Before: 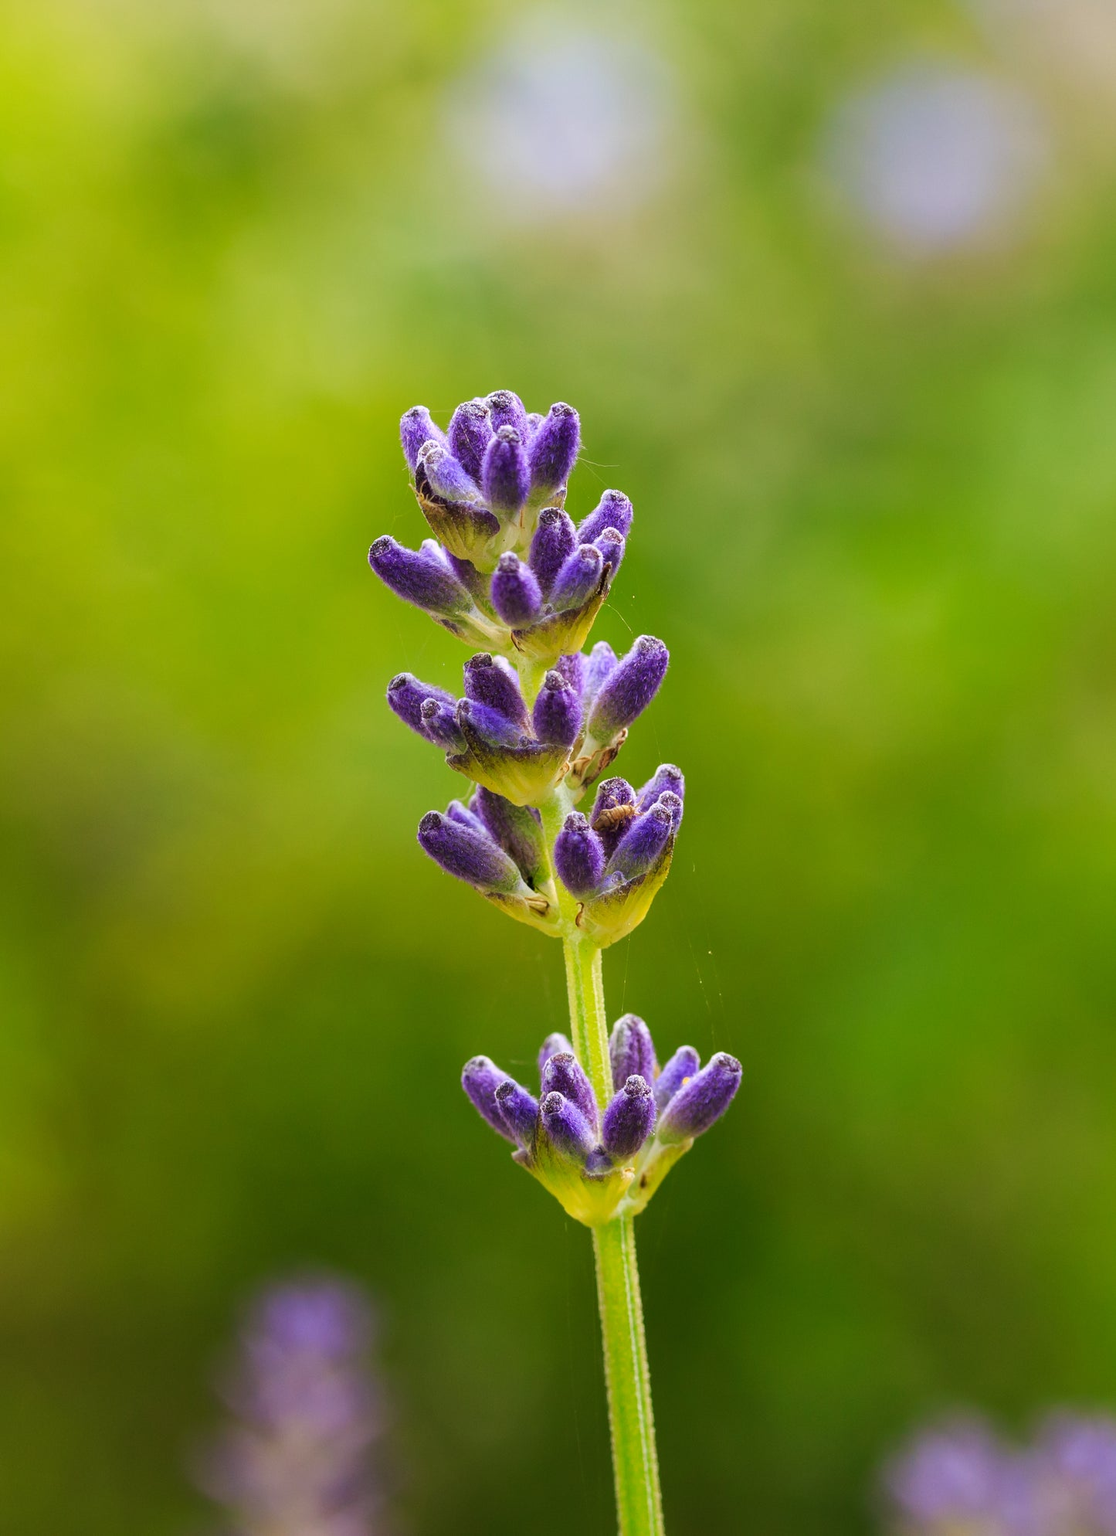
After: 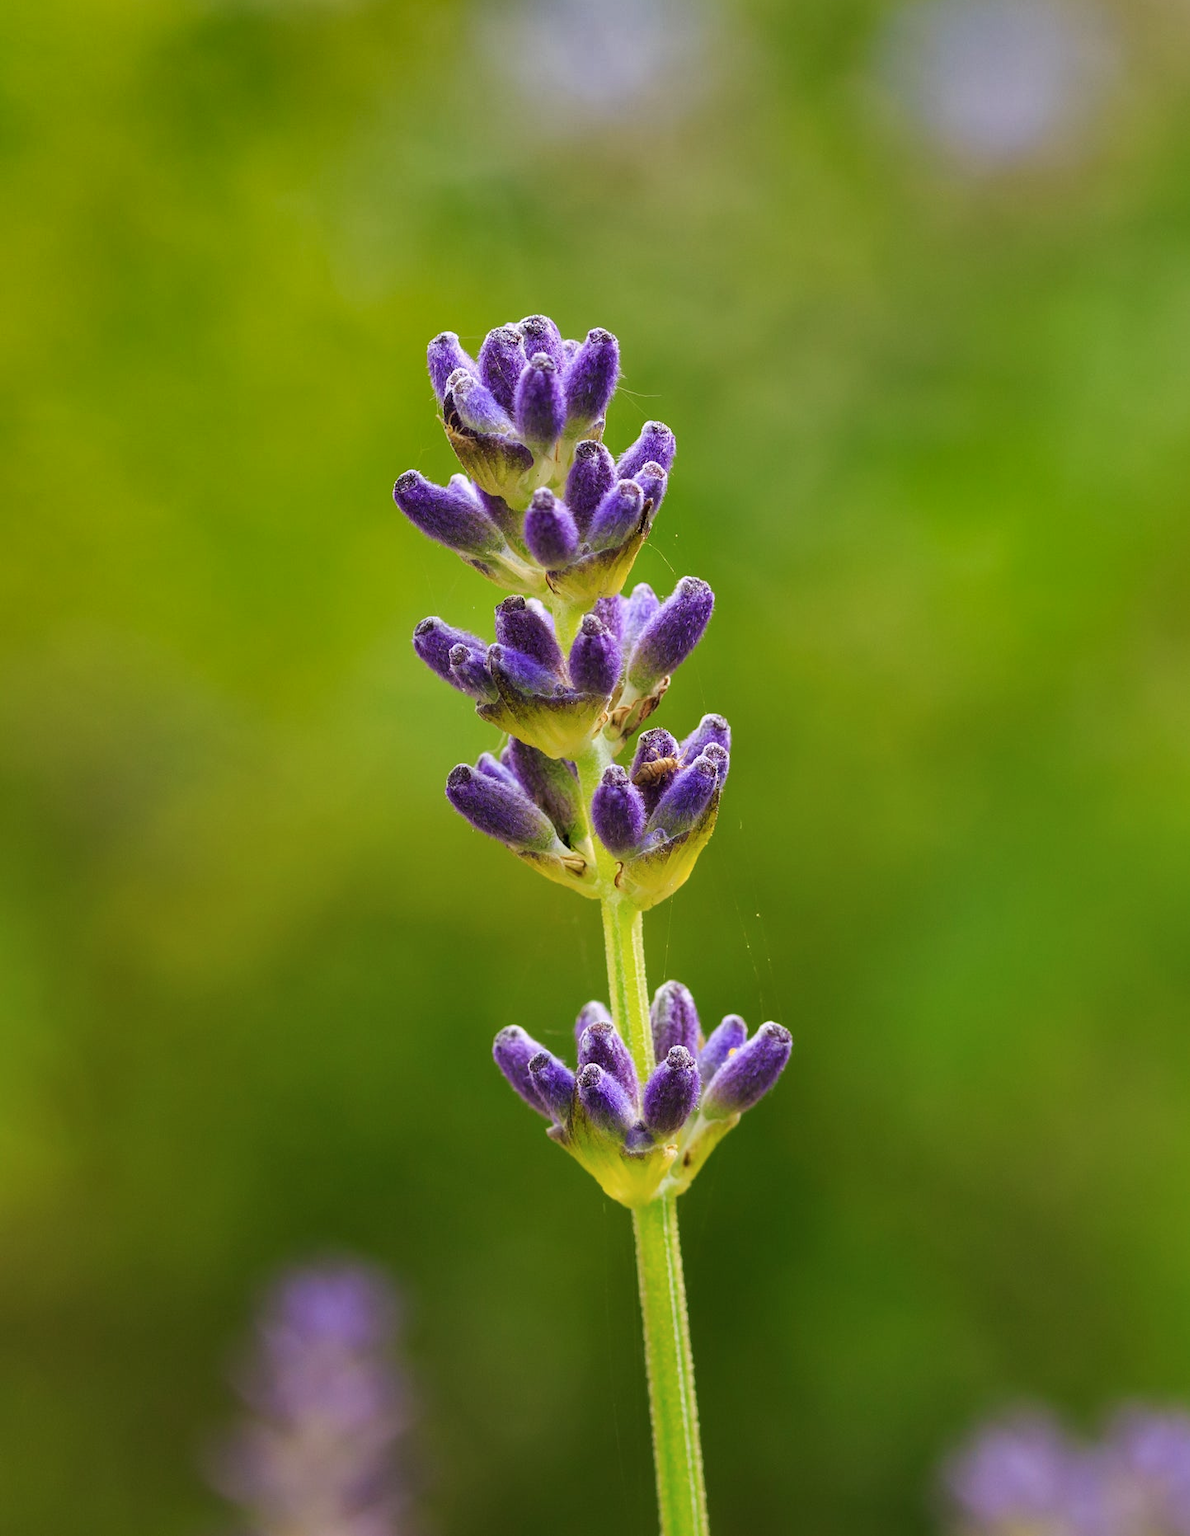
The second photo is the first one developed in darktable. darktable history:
crop and rotate: top 6.25%
contrast brightness saturation: saturation -0.04
shadows and highlights: shadows 20.91, highlights -82.73, soften with gaussian
